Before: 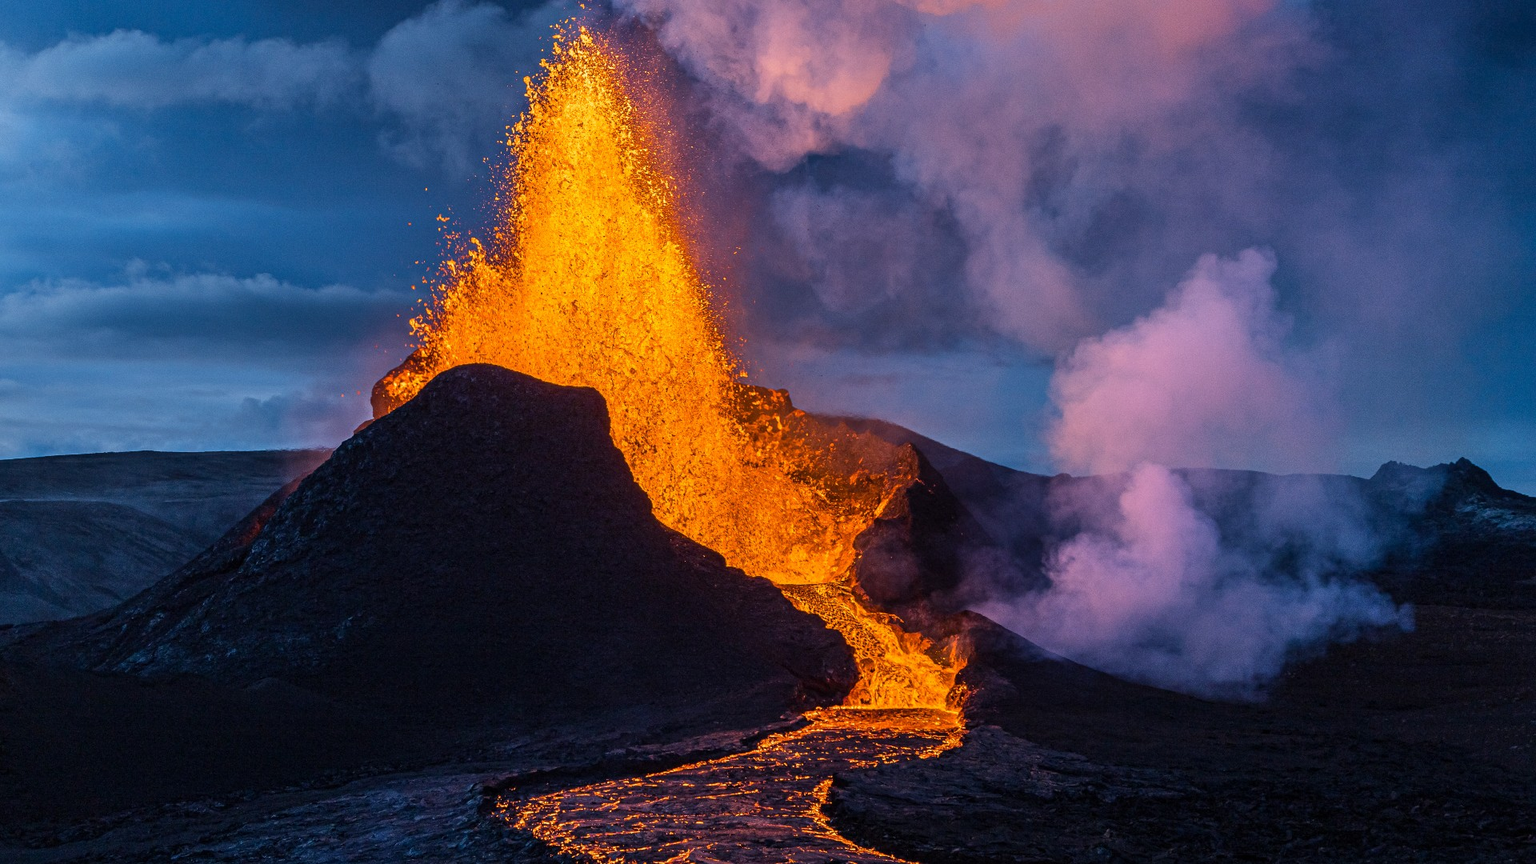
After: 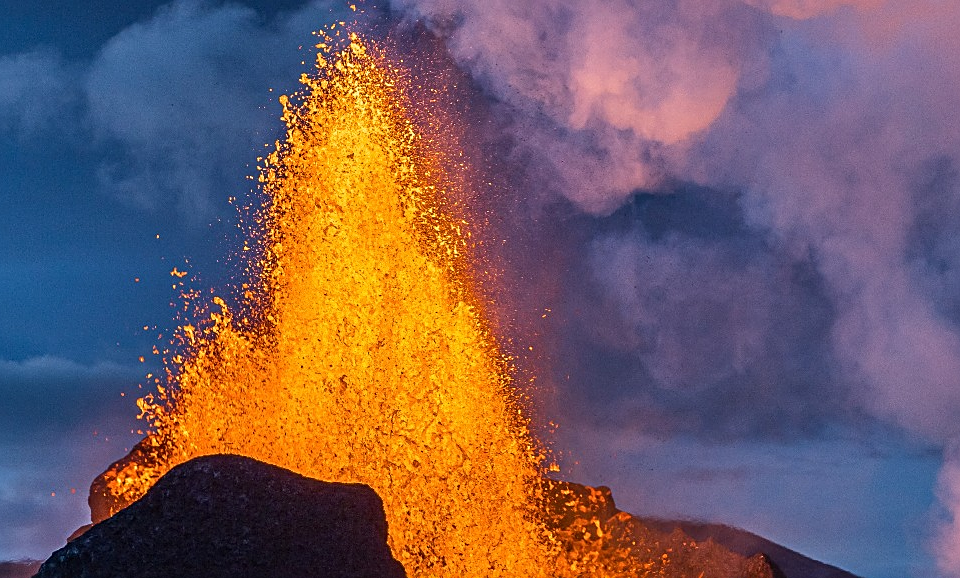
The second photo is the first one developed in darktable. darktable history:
crop: left 19.556%, right 30.401%, bottom 46.458%
white balance: emerald 1
sharpen: on, module defaults
